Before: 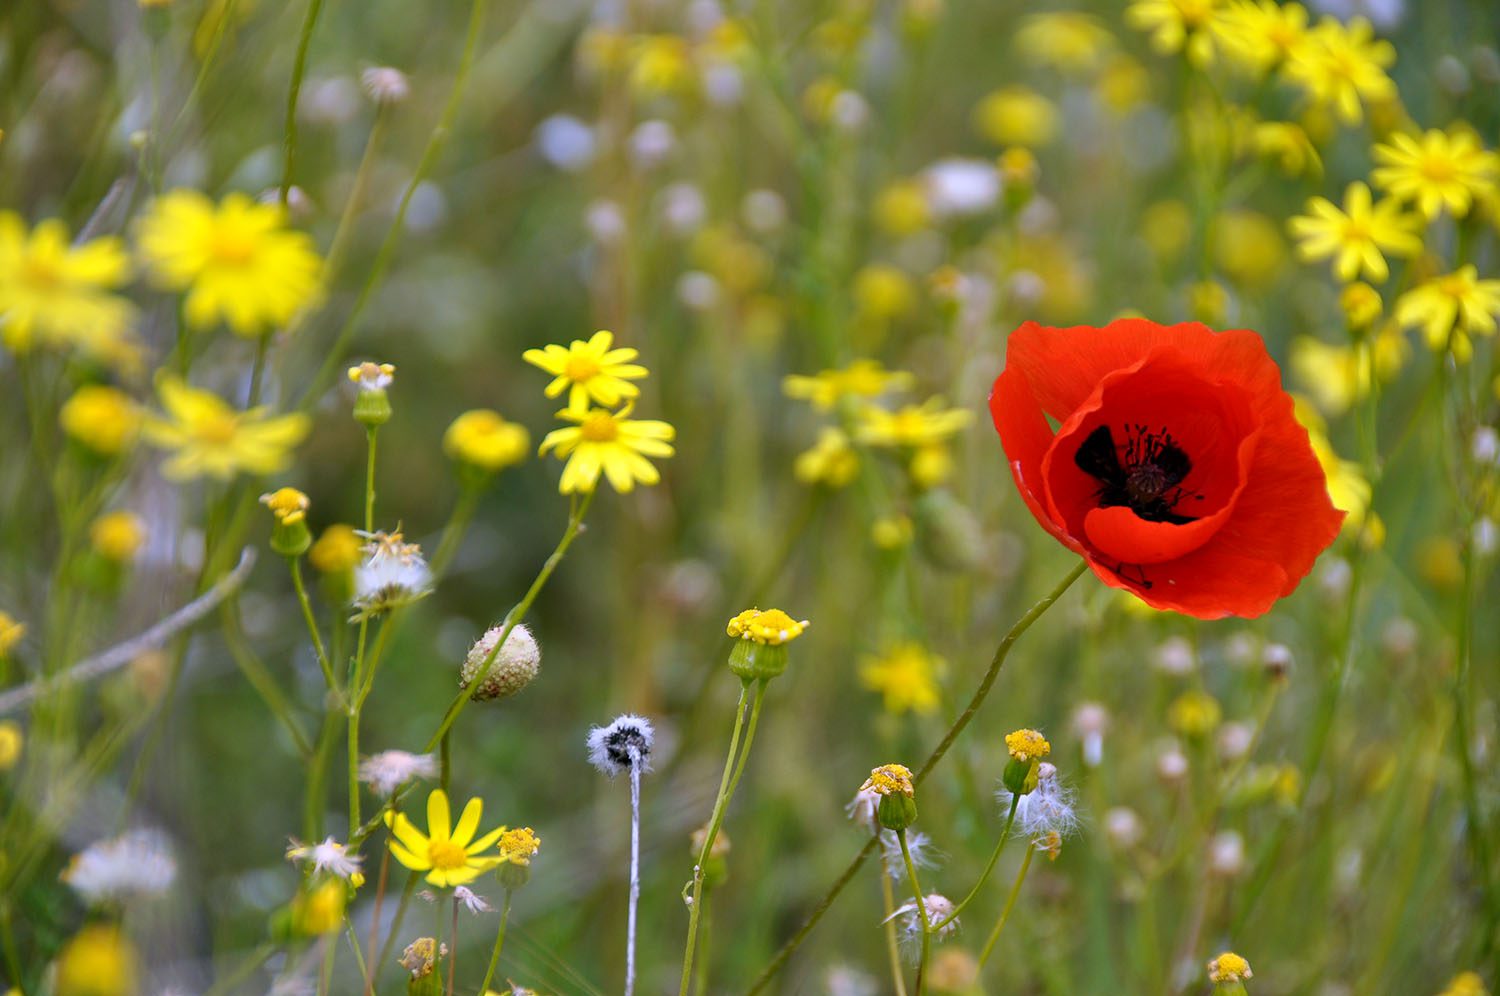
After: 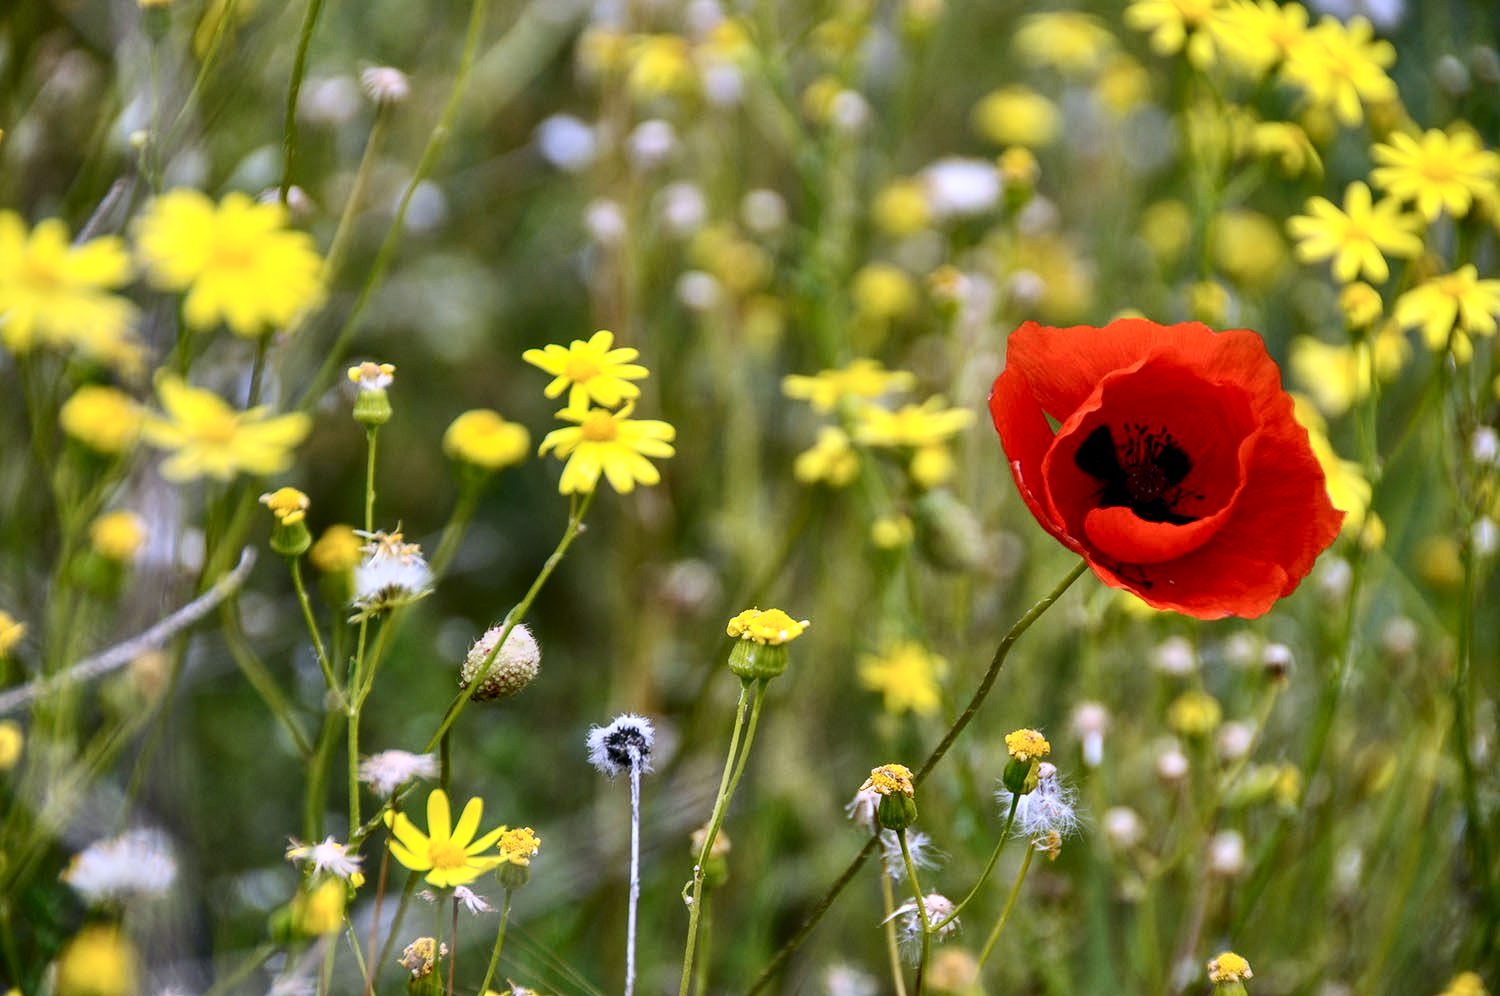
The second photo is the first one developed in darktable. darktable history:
local contrast: on, module defaults
contrast brightness saturation: contrast 0.296
